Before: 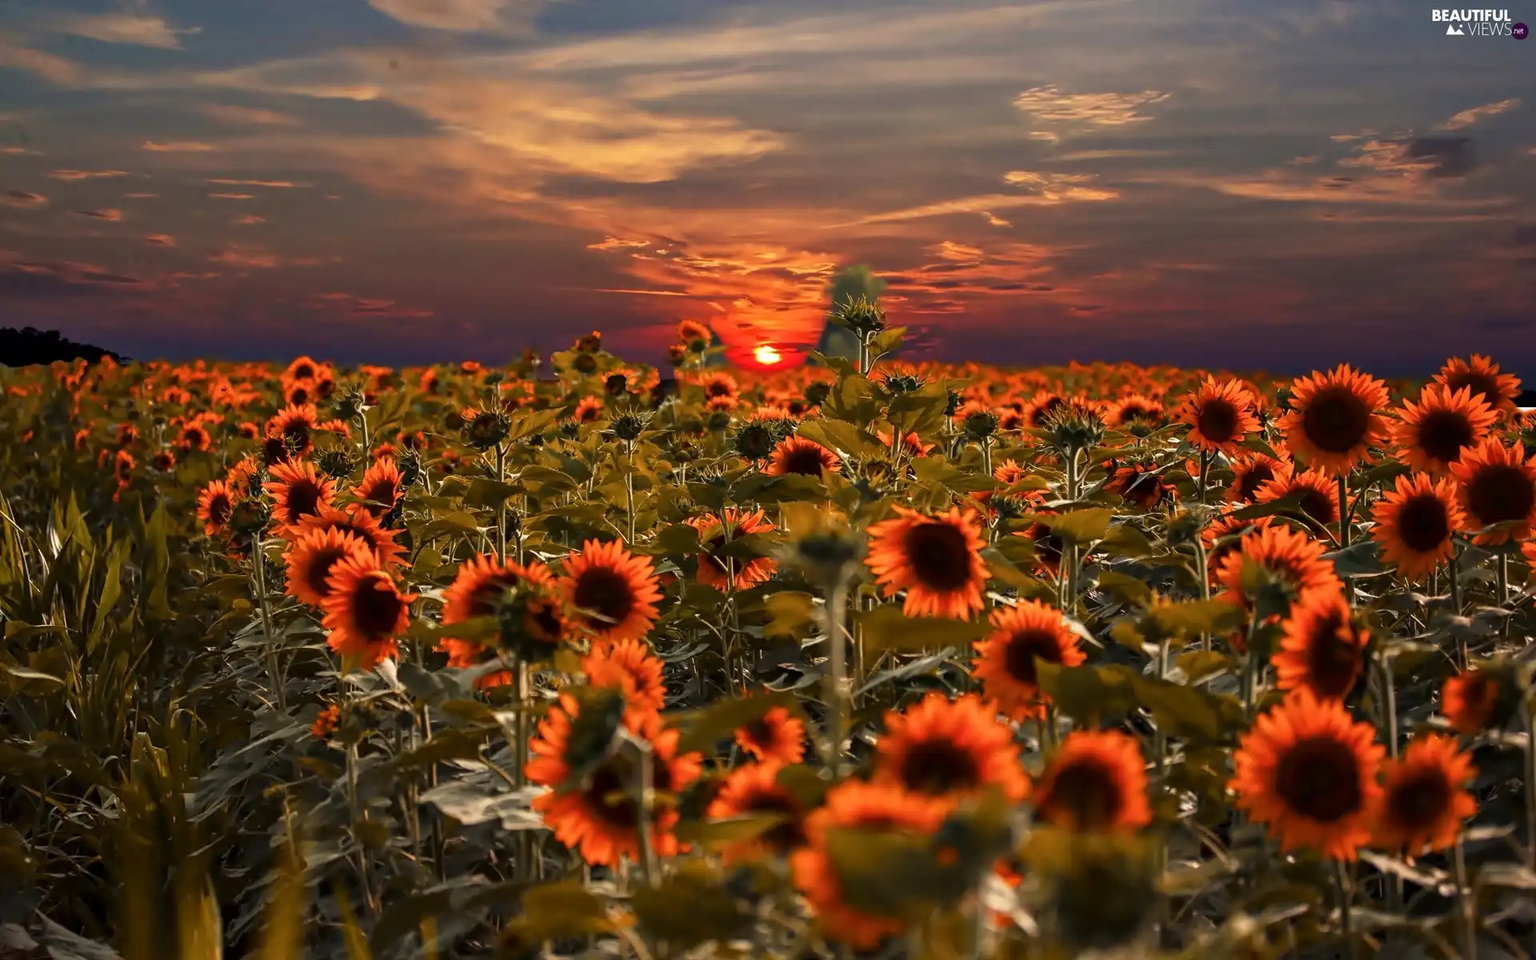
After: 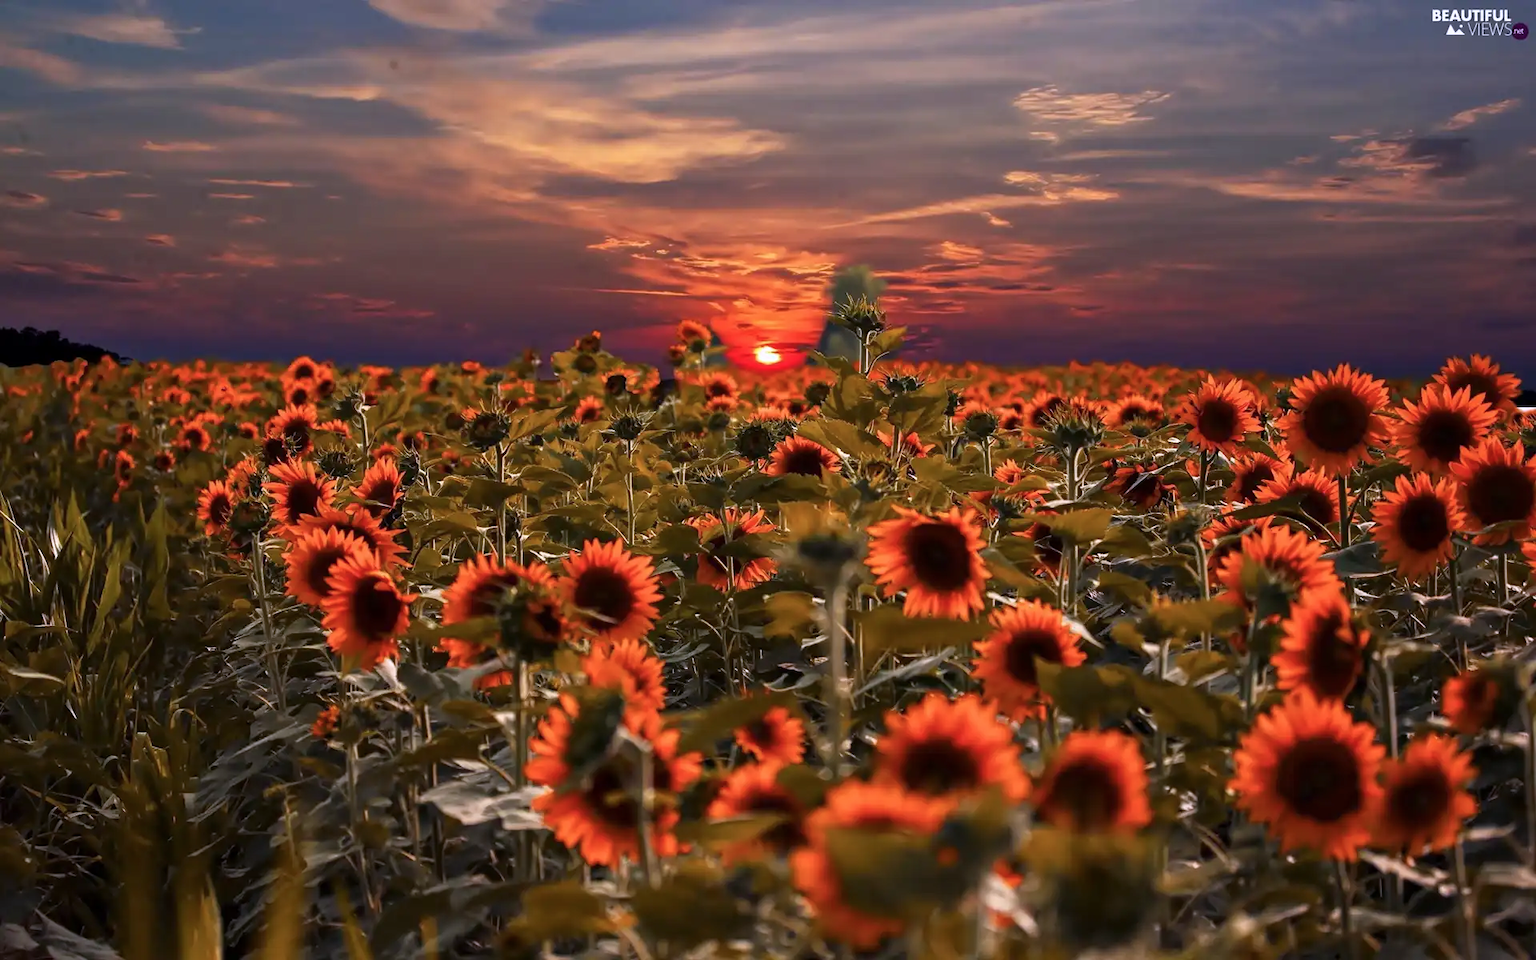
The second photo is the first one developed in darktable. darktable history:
color calibration: illuminant as shot in camera, x 0.363, y 0.385, temperature 4528.04 K
color balance rgb: on, module defaults
rotate and perspective: automatic cropping original format, crop left 0, crop top 0
